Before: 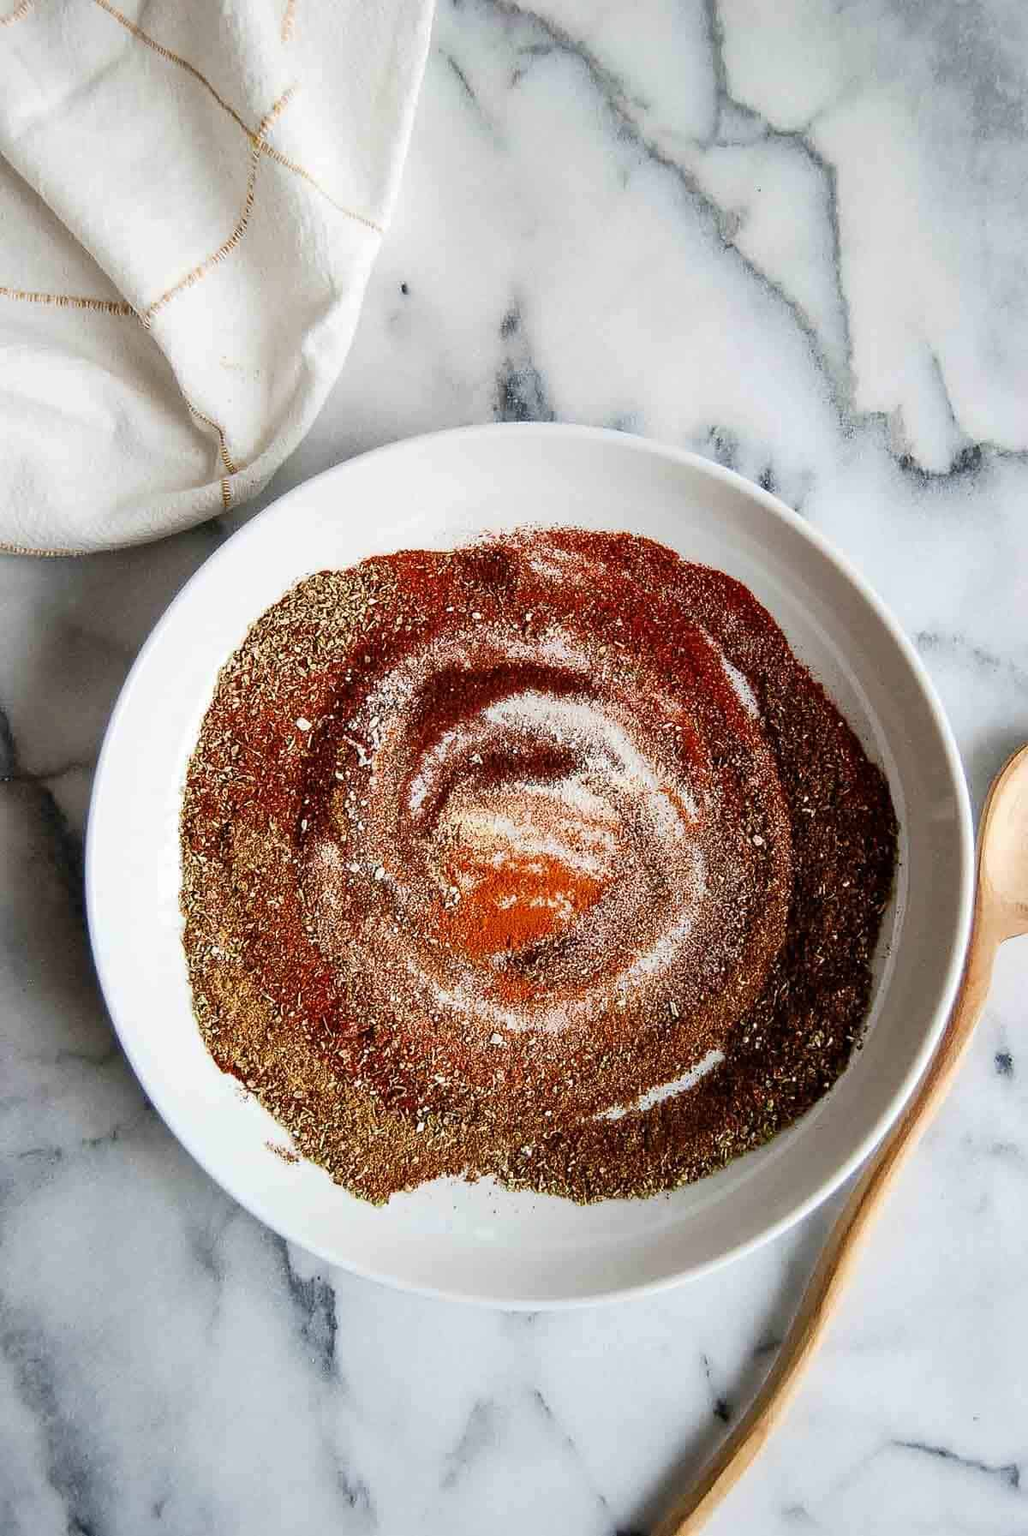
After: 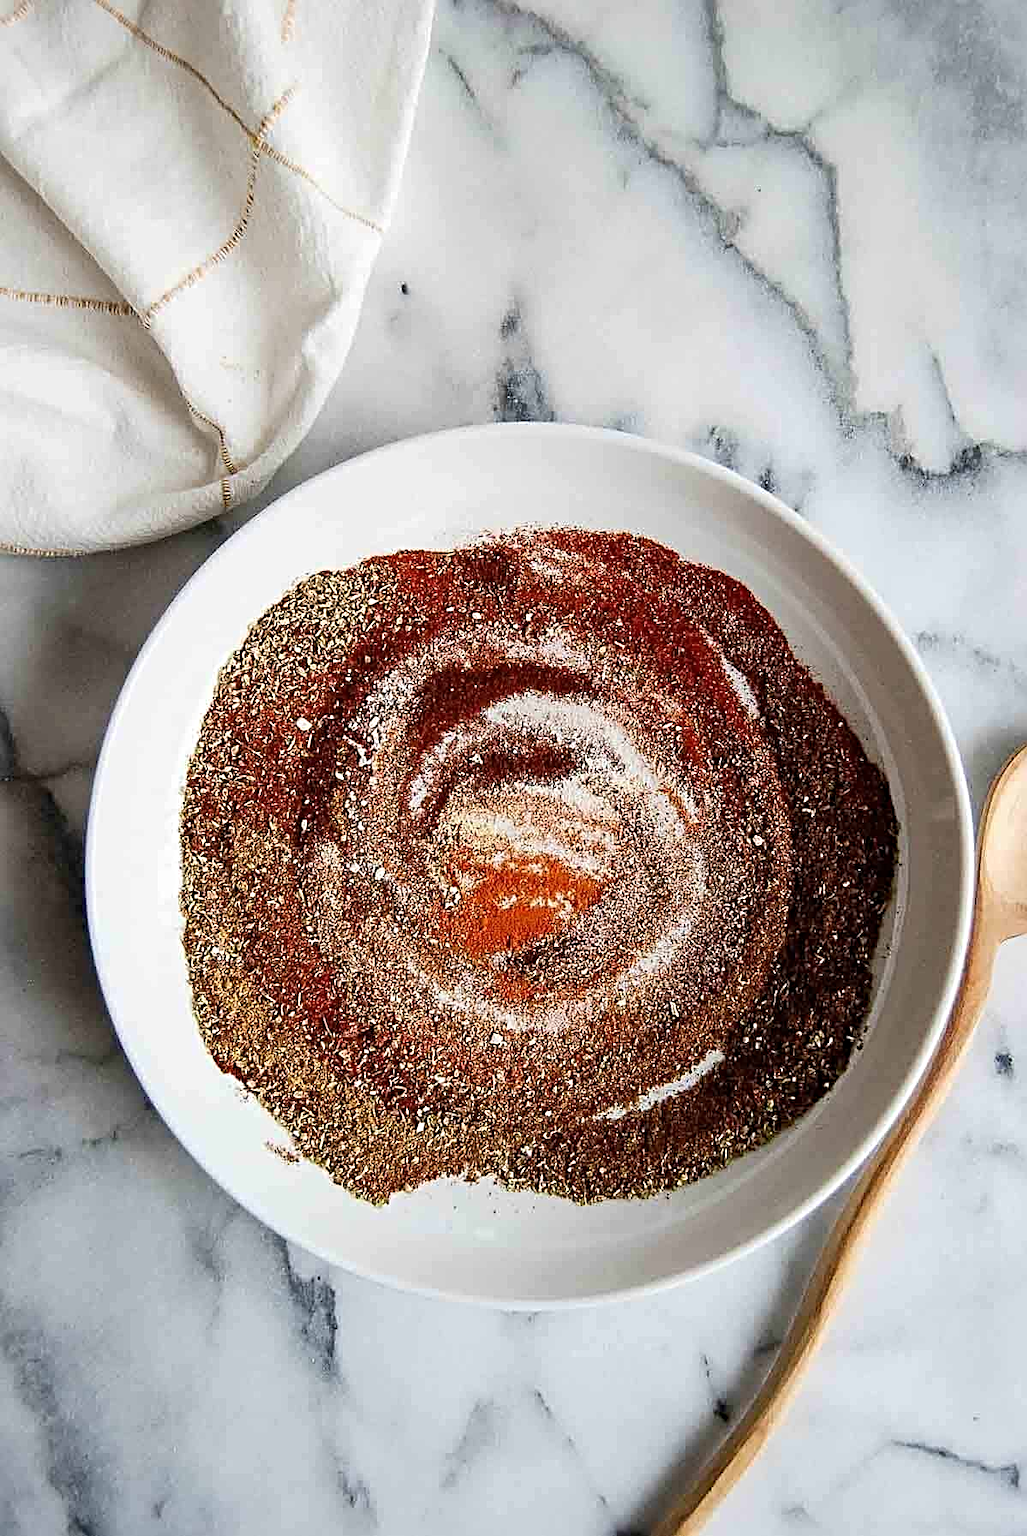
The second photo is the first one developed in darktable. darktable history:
sharpen: radius 3.98
